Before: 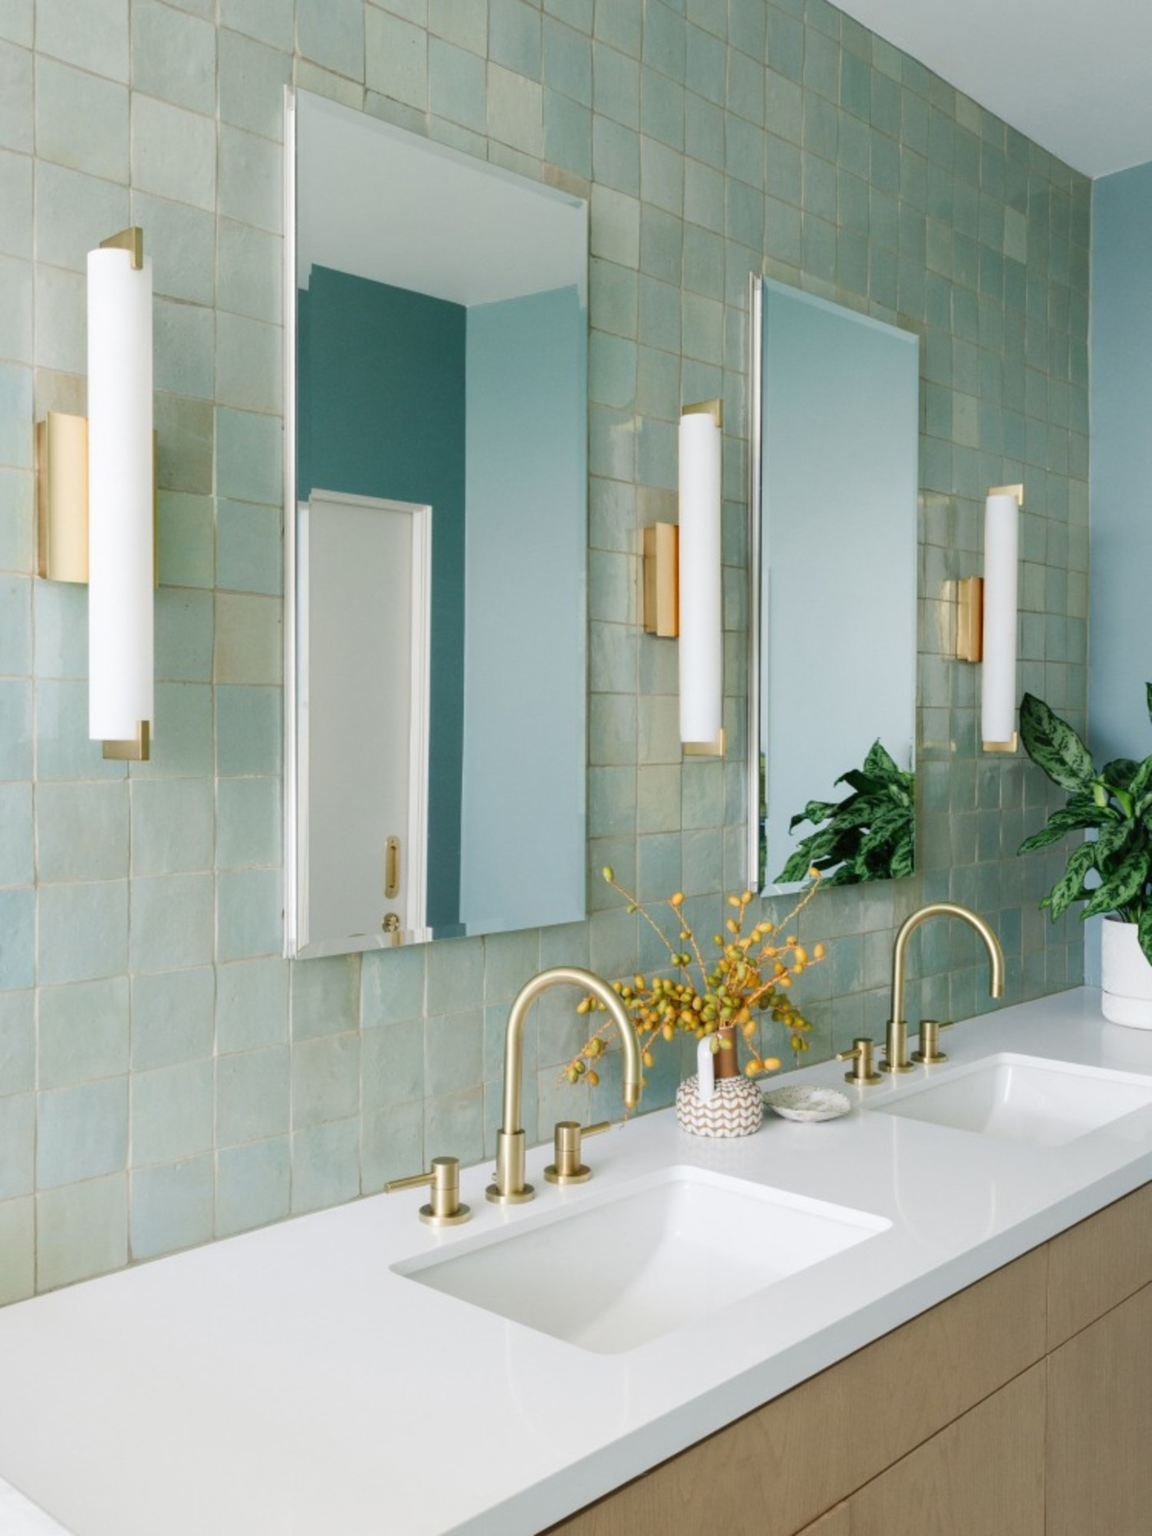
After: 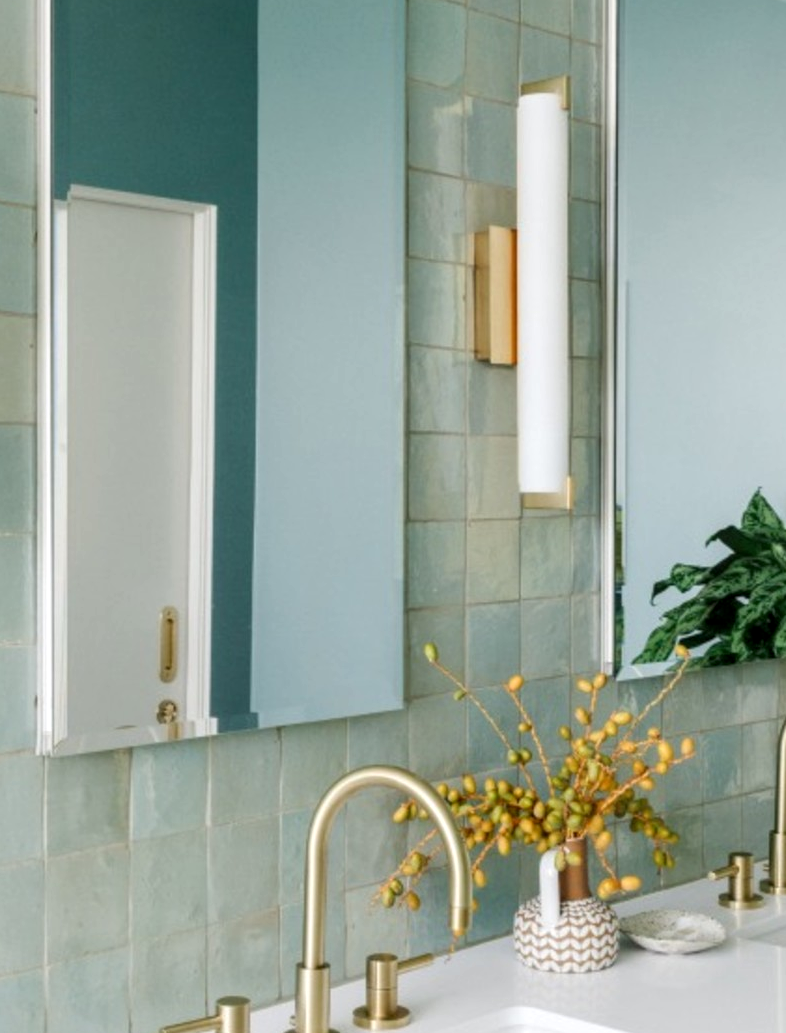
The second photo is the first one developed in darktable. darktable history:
crop and rotate: left 22.035%, top 21.984%, right 21.761%, bottom 22.633%
local contrast: on, module defaults
